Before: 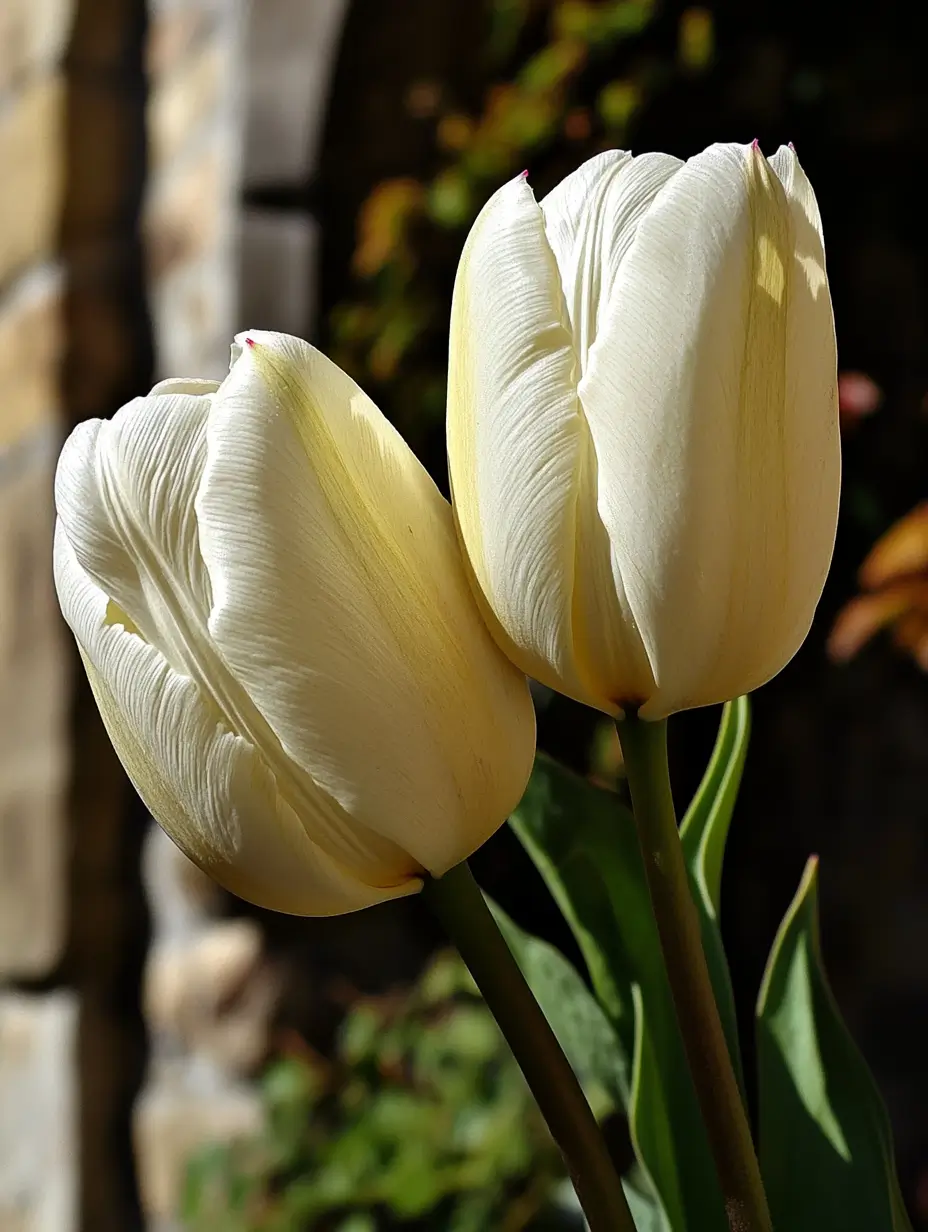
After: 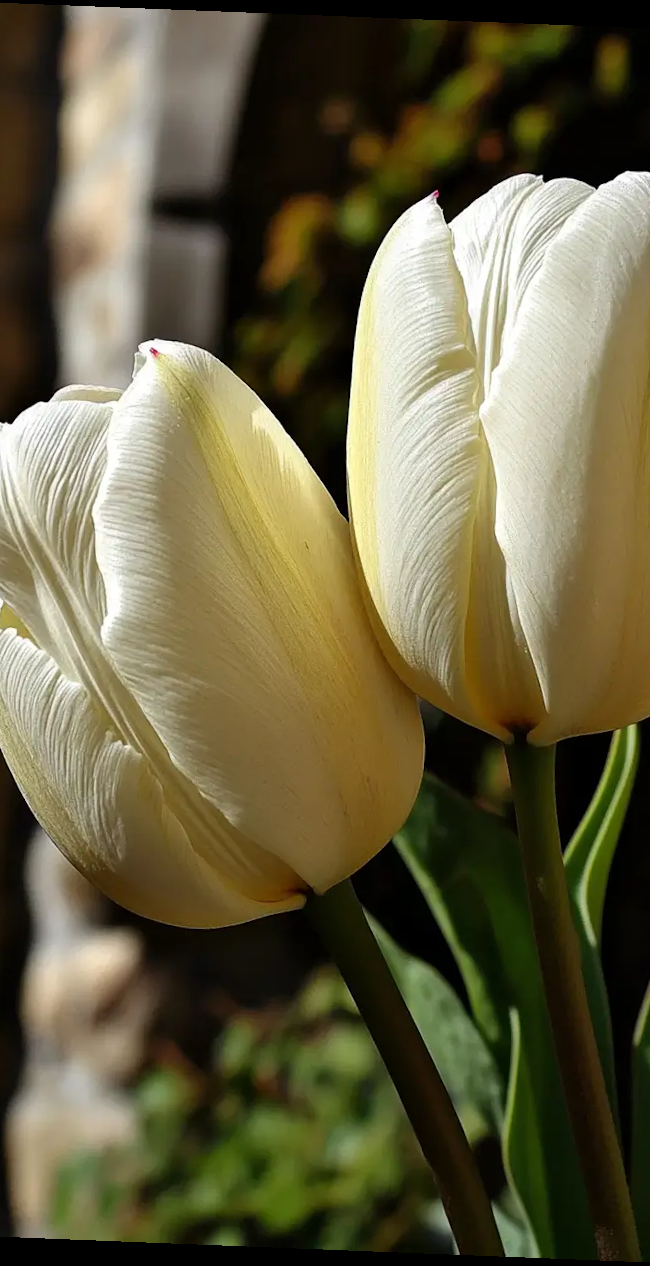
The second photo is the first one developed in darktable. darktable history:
crop and rotate: left 13.537%, right 19.796%
rotate and perspective: rotation 2.27°, automatic cropping off
